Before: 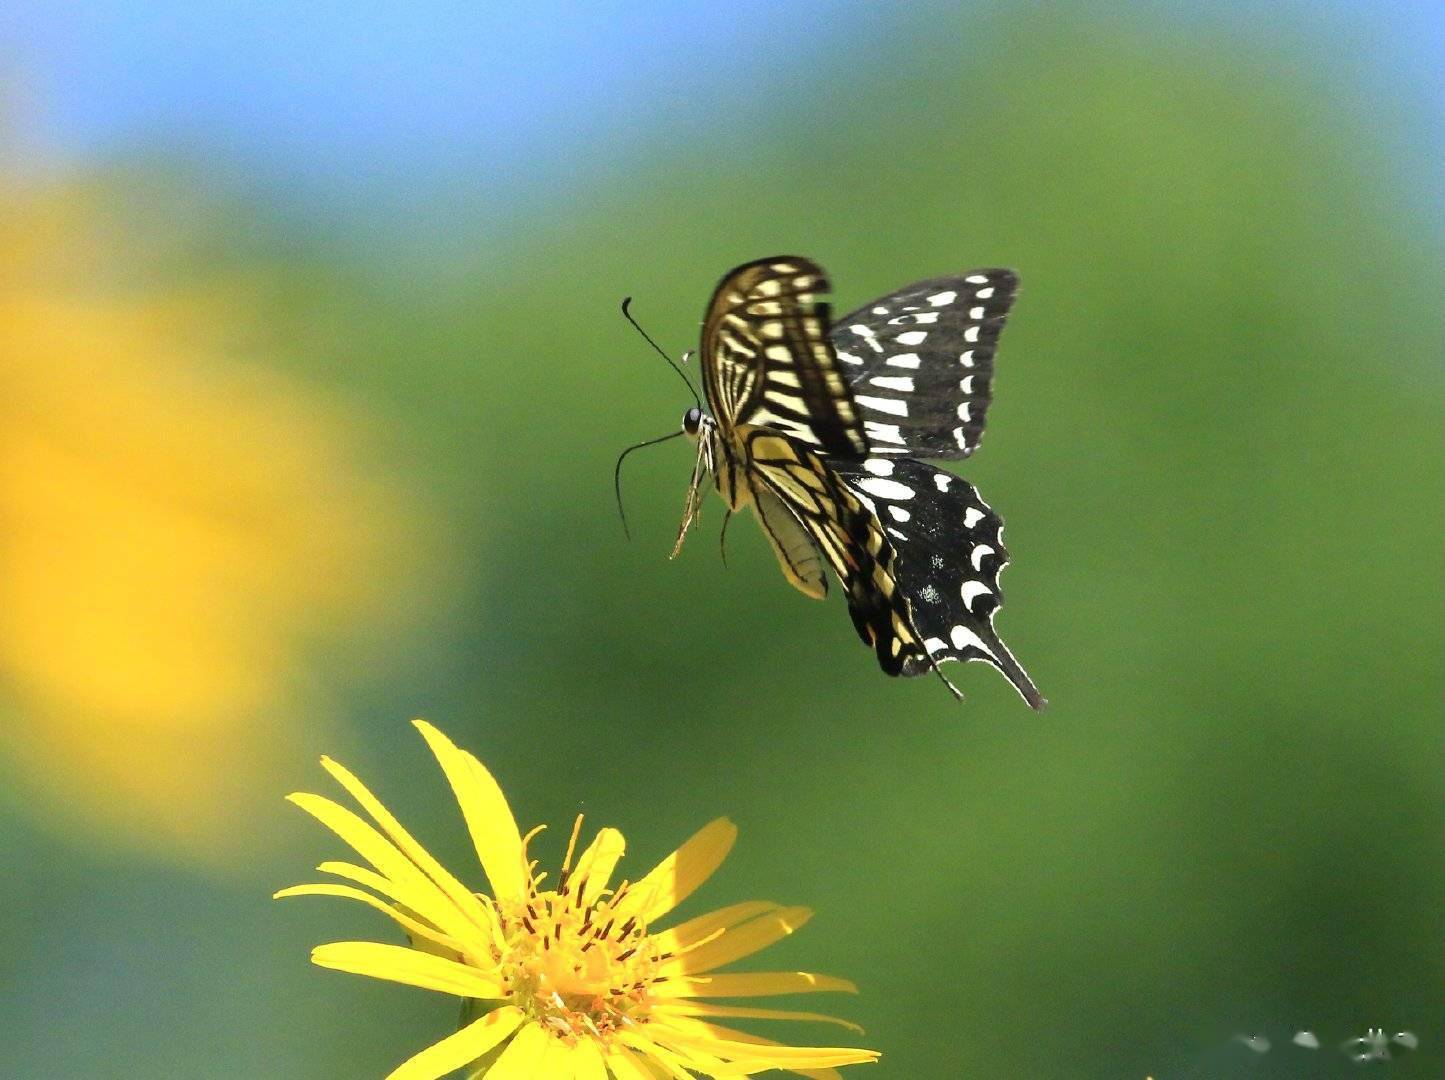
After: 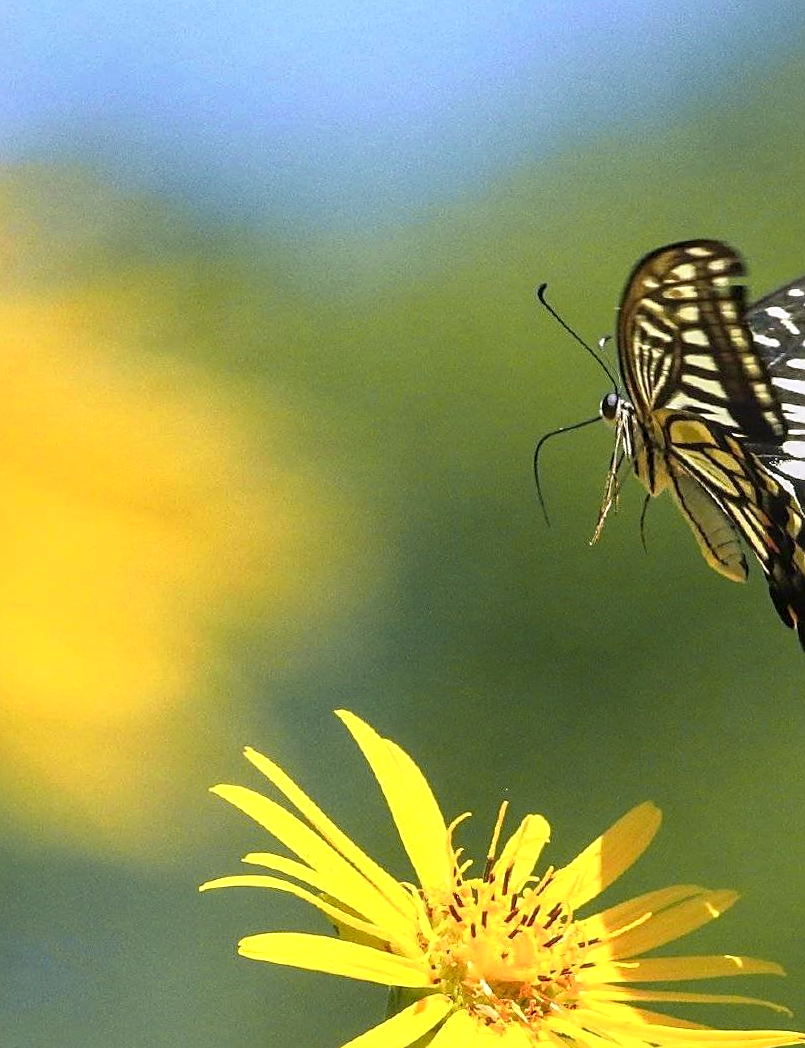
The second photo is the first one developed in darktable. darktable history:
white balance: red 1.009, blue 1.027
tone equalizer: on, module defaults
crop: left 5.114%, right 38.589%
local contrast: on, module defaults
sharpen: on, module defaults
rotate and perspective: rotation -1°, crop left 0.011, crop right 0.989, crop top 0.025, crop bottom 0.975
tone curve: curves: ch0 [(0, 0.024) (0.119, 0.146) (0.474, 0.464) (0.718, 0.721) (0.817, 0.839) (1, 0.998)]; ch1 [(0, 0) (0.377, 0.416) (0.439, 0.451) (0.477, 0.477) (0.501, 0.503) (0.538, 0.544) (0.58, 0.602) (0.664, 0.676) (0.783, 0.804) (1, 1)]; ch2 [(0, 0) (0.38, 0.405) (0.463, 0.456) (0.498, 0.497) (0.524, 0.535) (0.578, 0.576) (0.648, 0.665) (1, 1)], color space Lab, independent channels, preserve colors none
